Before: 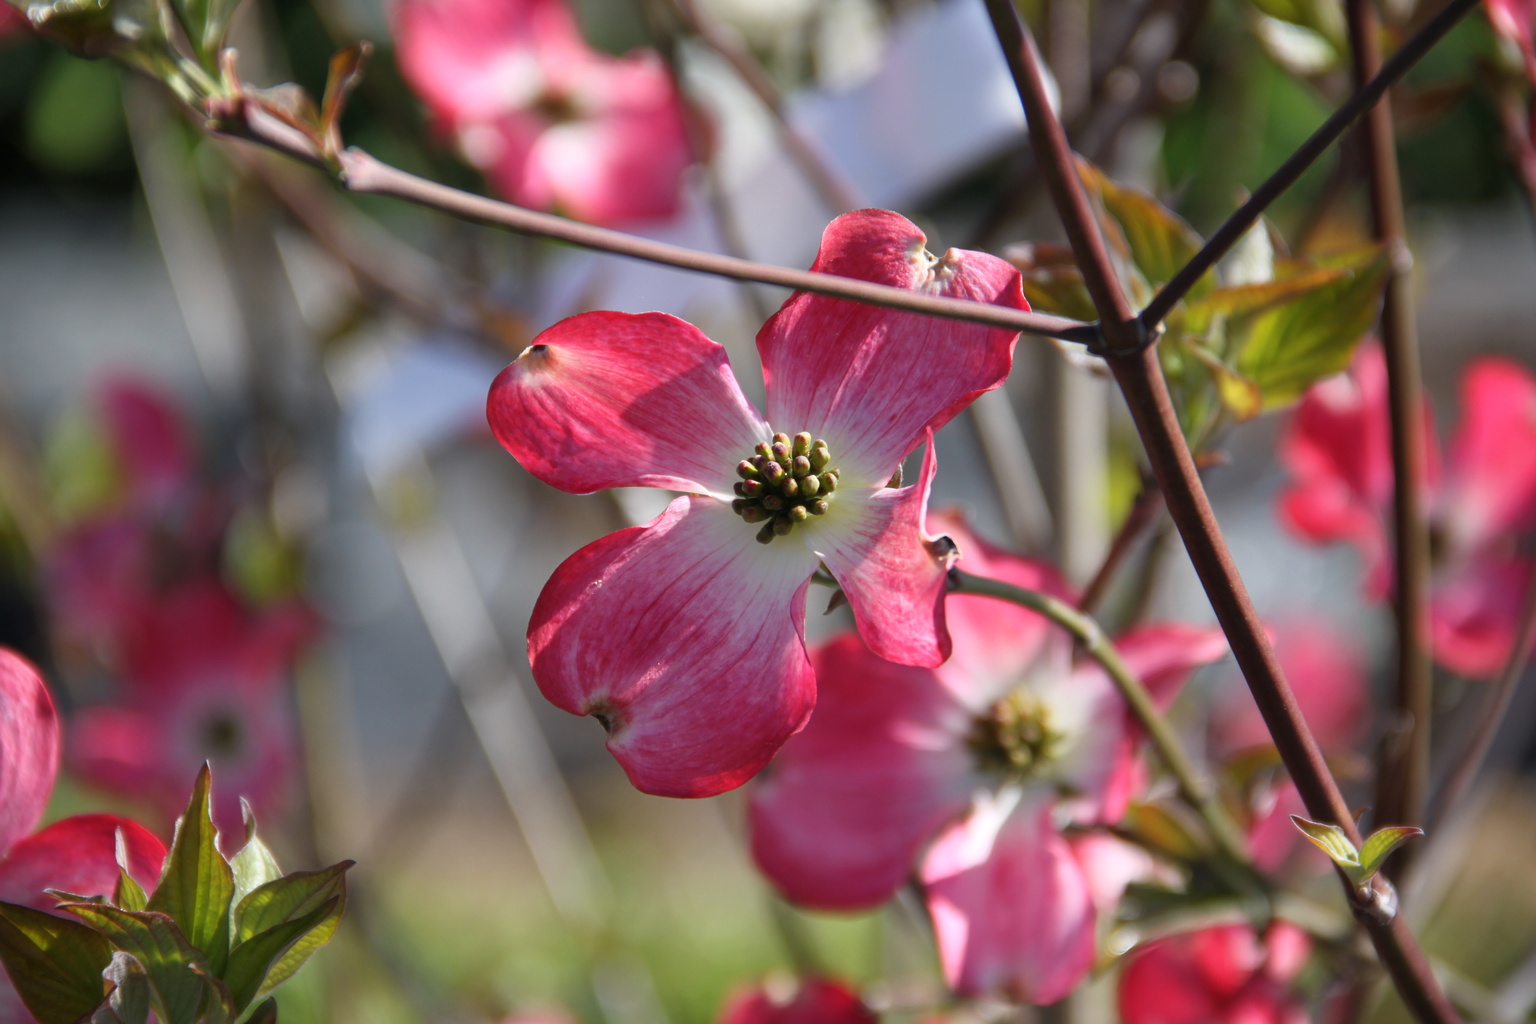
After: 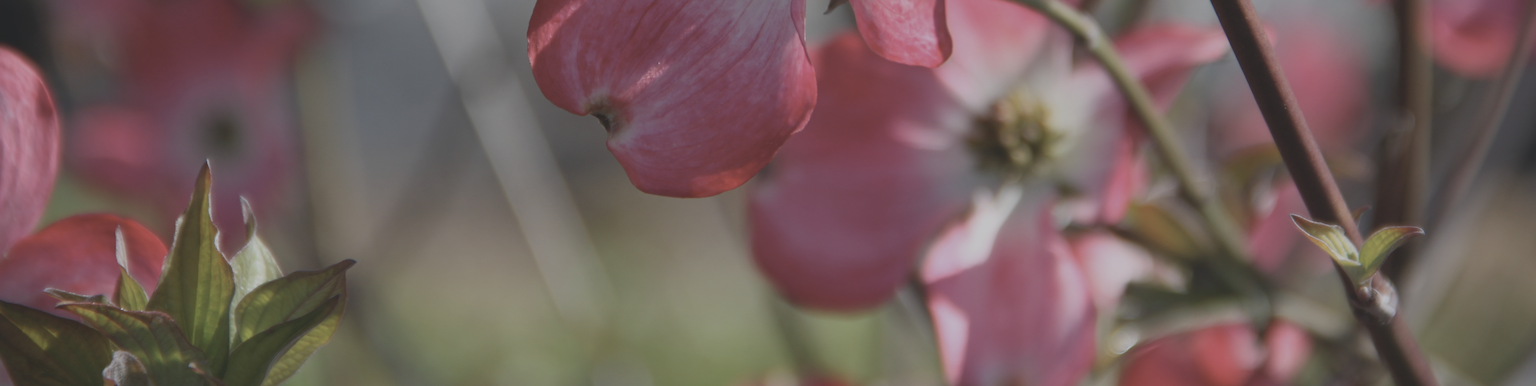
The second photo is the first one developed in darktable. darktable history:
exposure: exposure -0.439 EV, compensate highlight preservation false
contrast brightness saturation: contrast -0.257, saturation -0.44
crop and rotate: top 58.693%, bottom 3.561%
